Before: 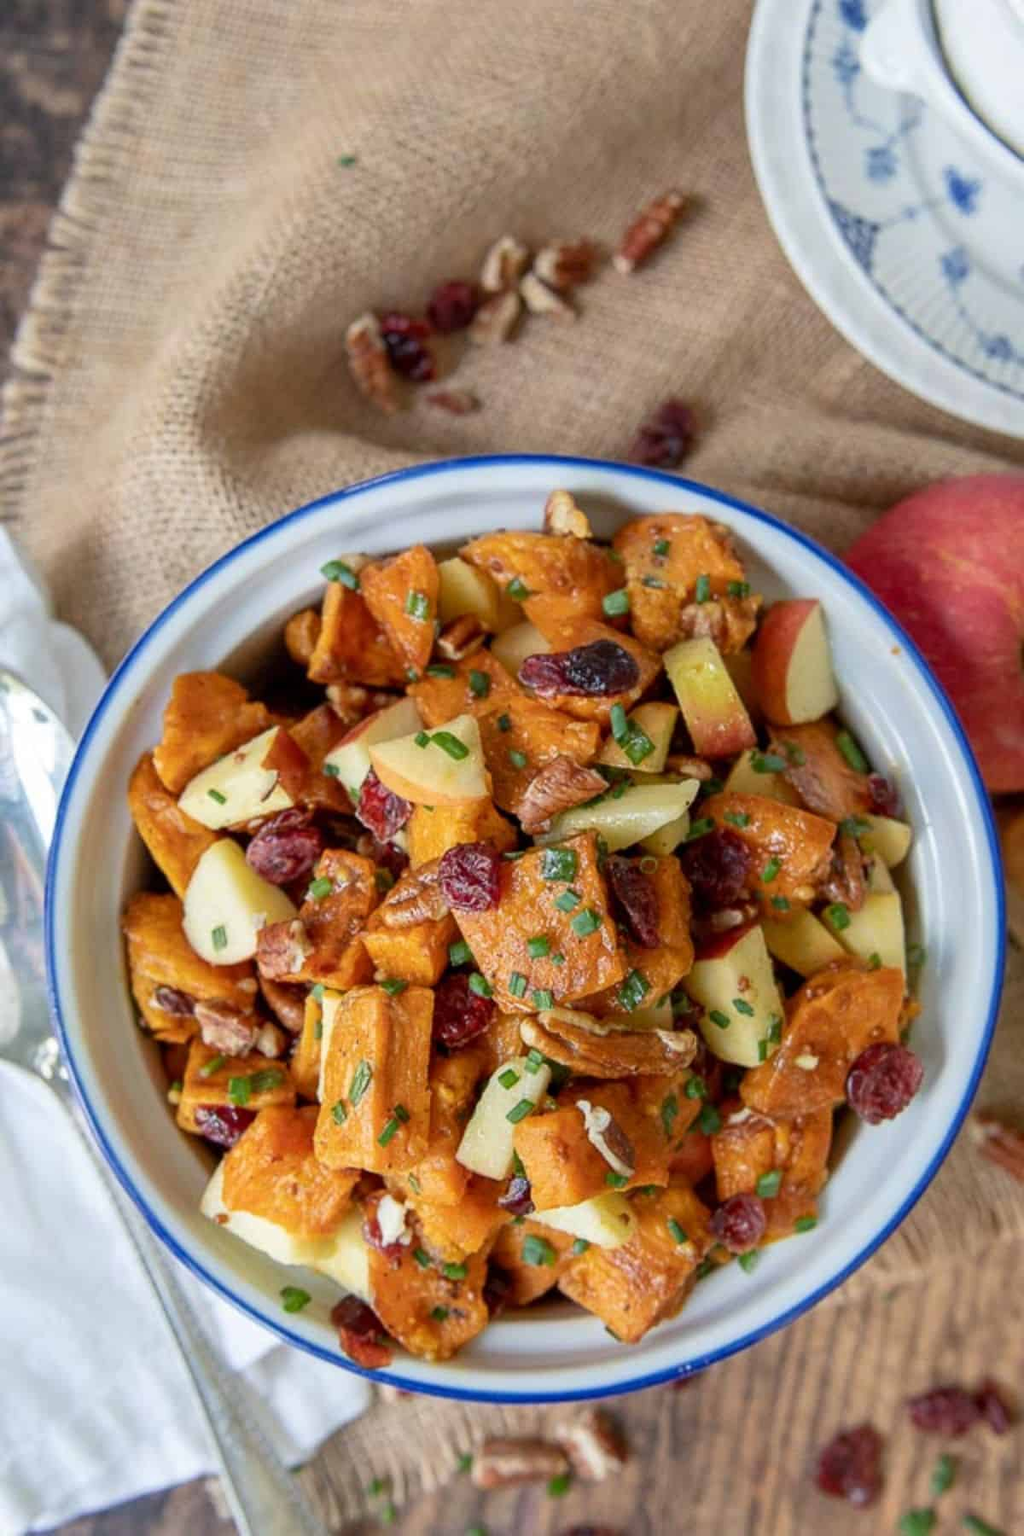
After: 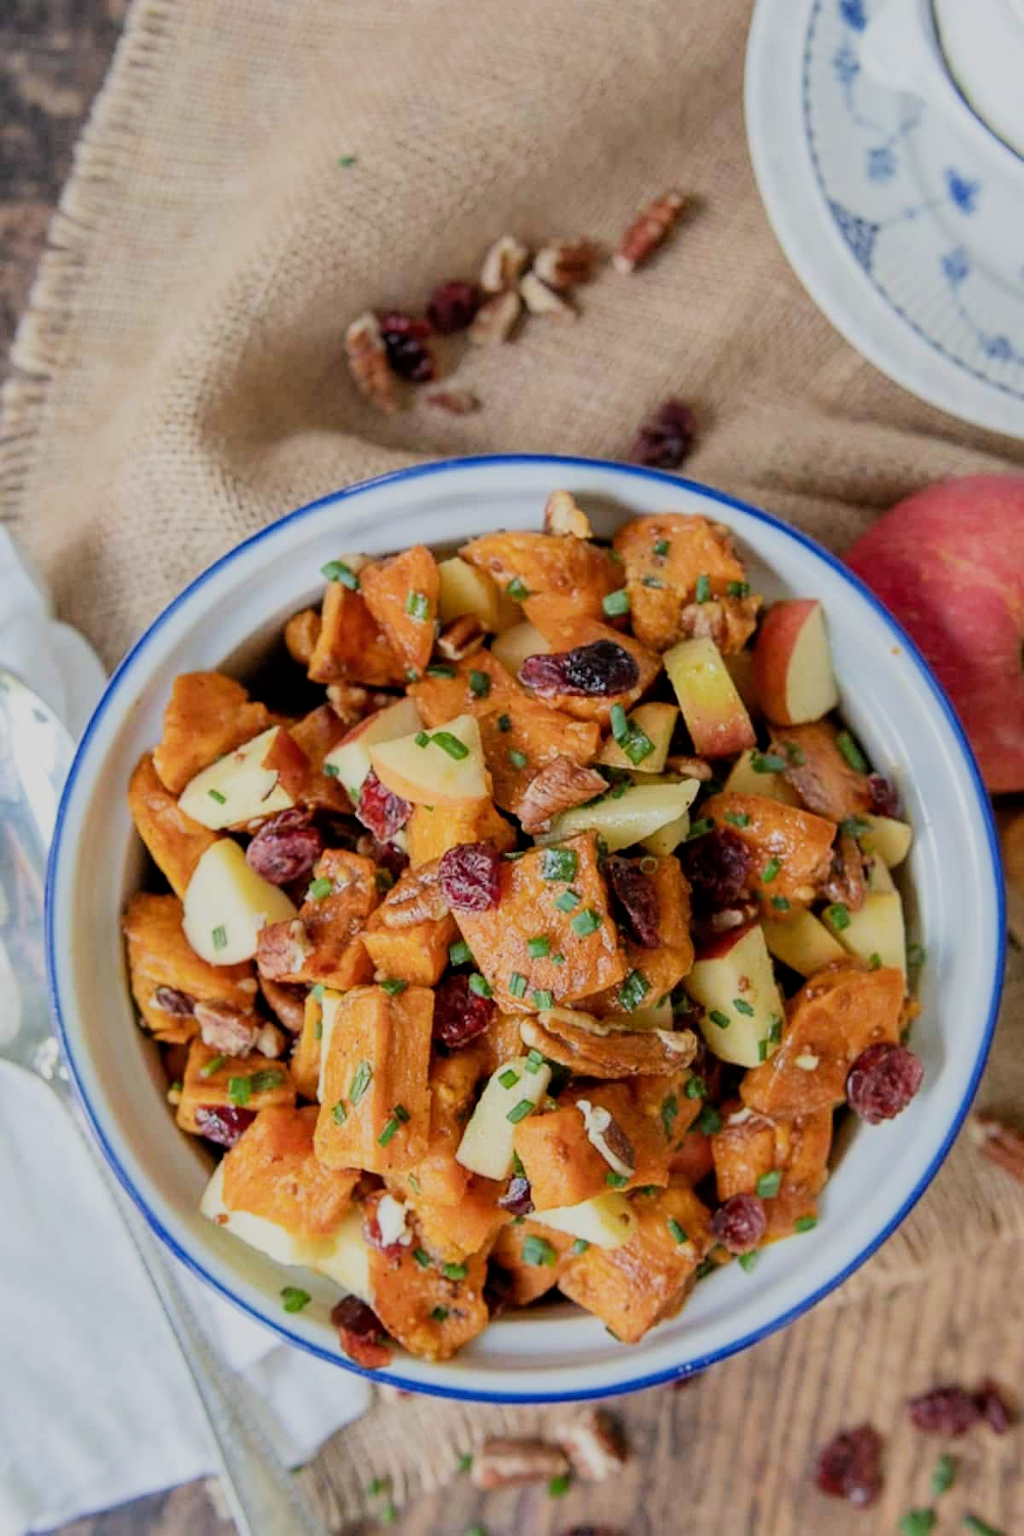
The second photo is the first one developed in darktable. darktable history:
filmic rgb: black relative exposure -9.22 EV, white relative exposure 6.77 EV, hardness 3.07, contrast 1.05
exposure: exposure 0.2 EV, compensate highlight preservation false
